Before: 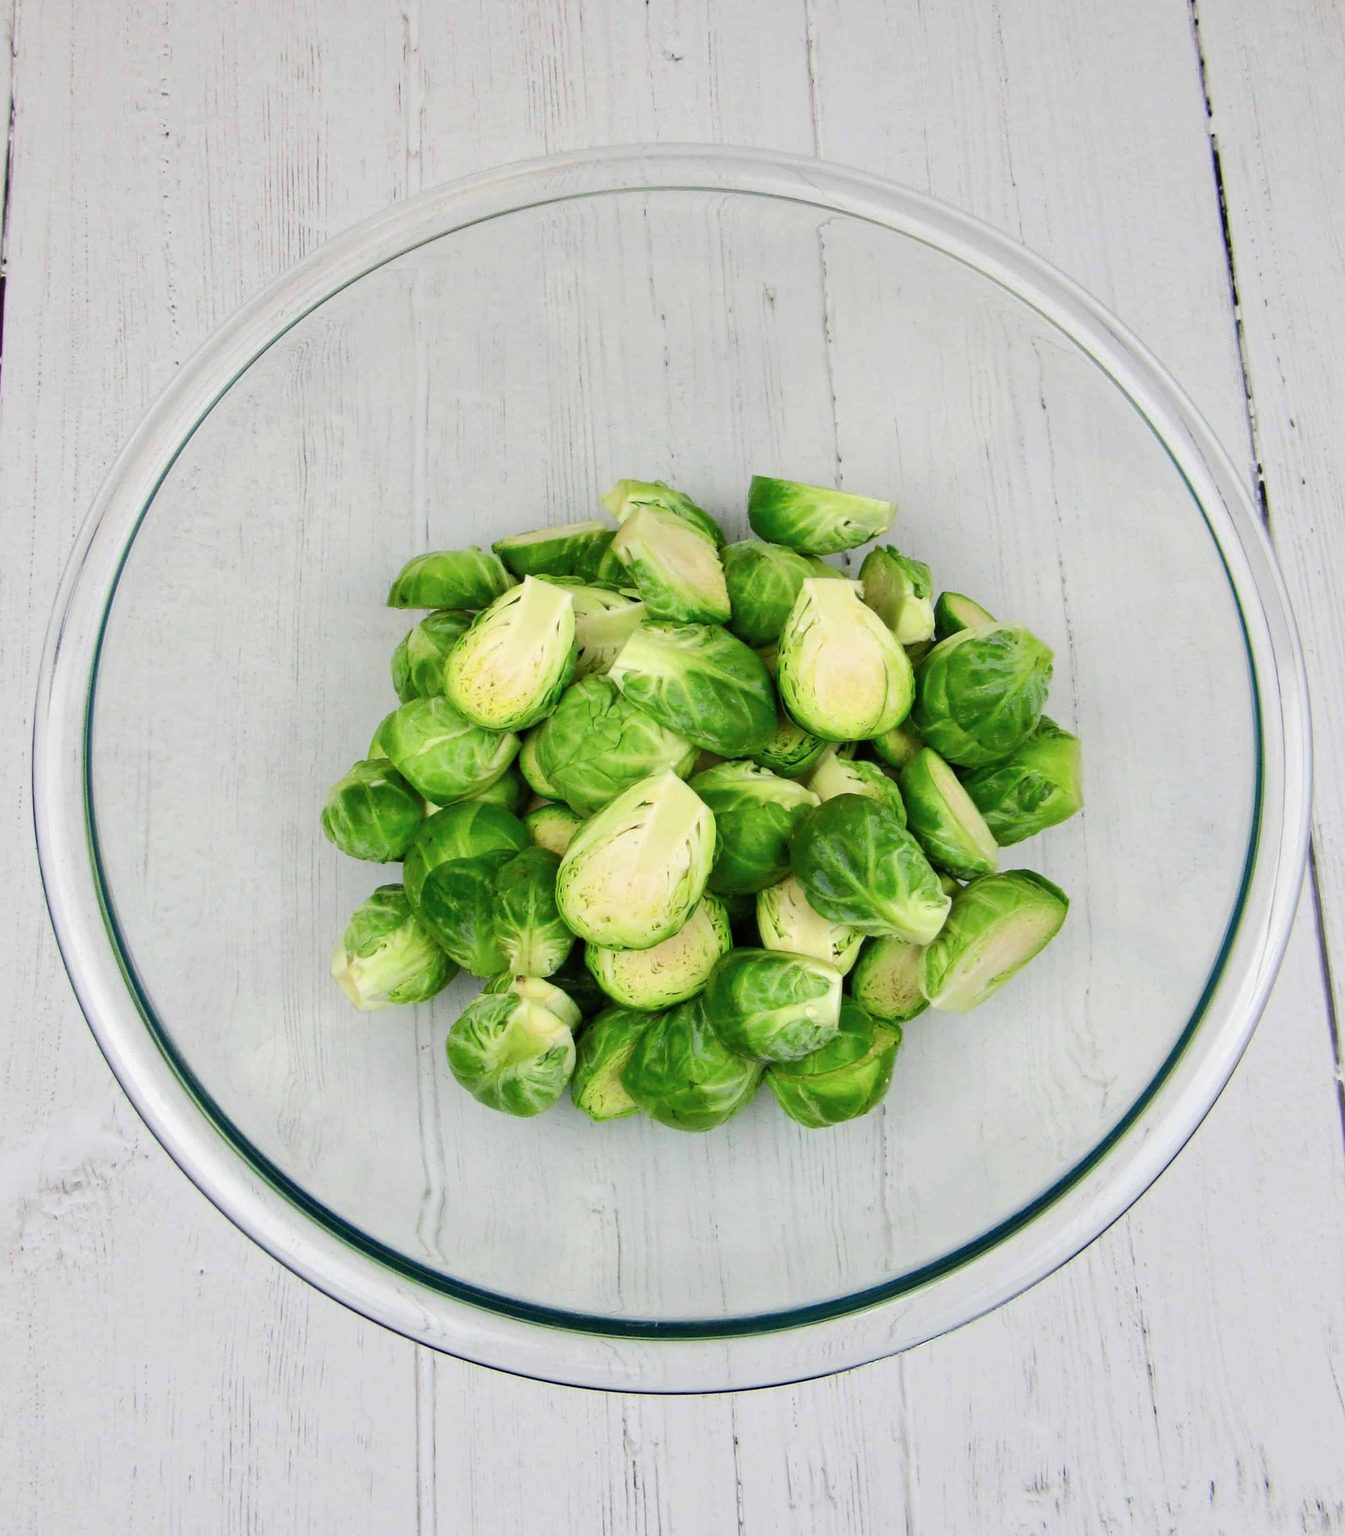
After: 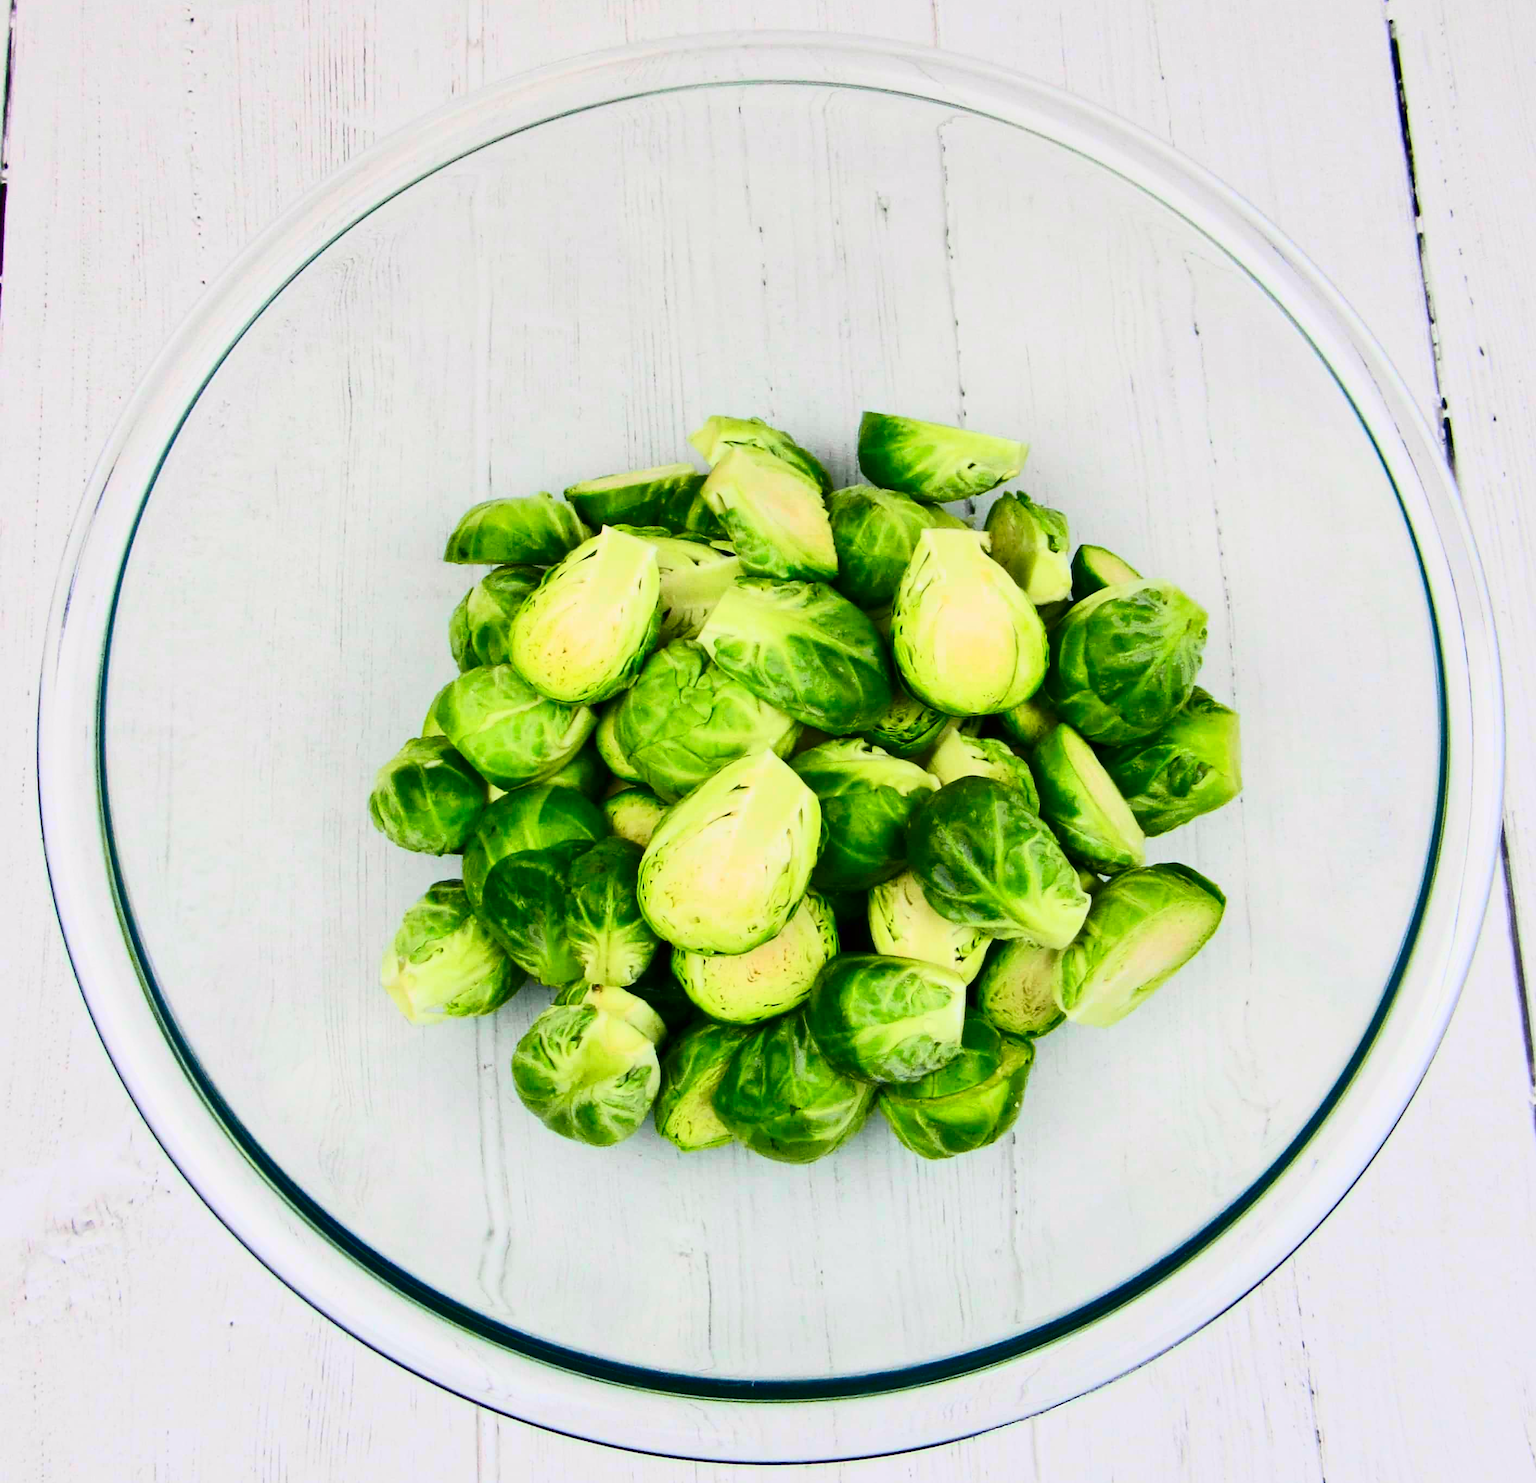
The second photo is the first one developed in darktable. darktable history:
contrast brightness saturation: contrast 0.13, brightness -0.05, saturation 0.16
crop: top 7.625%, bottom 8.027%
tone curve: curves: ch0 [(0, 0.001) (0.139, 0.096) (0.311, 0.278) (0.495, 0.531) (0.718, 0.816) (0.841, 0.909) (1, 0.967)]; ch1 [(0, 0) (0.272, 0.249) (0.388, 0.385) (0.469, 0.456) (0.495, 0.497) (0.538, 0.554) (0.578, 0.605) (0.707, 0.778) (1, 1)]; ch2 [(0, 0) (0.125, 0.089) (0.353, 0.329) (0.443, 0.408) (0.502, 0.499) (0.557, 0.542) (0.608, 0.635) (1, 1)], color space Lab, independent channels, preserve colors none
